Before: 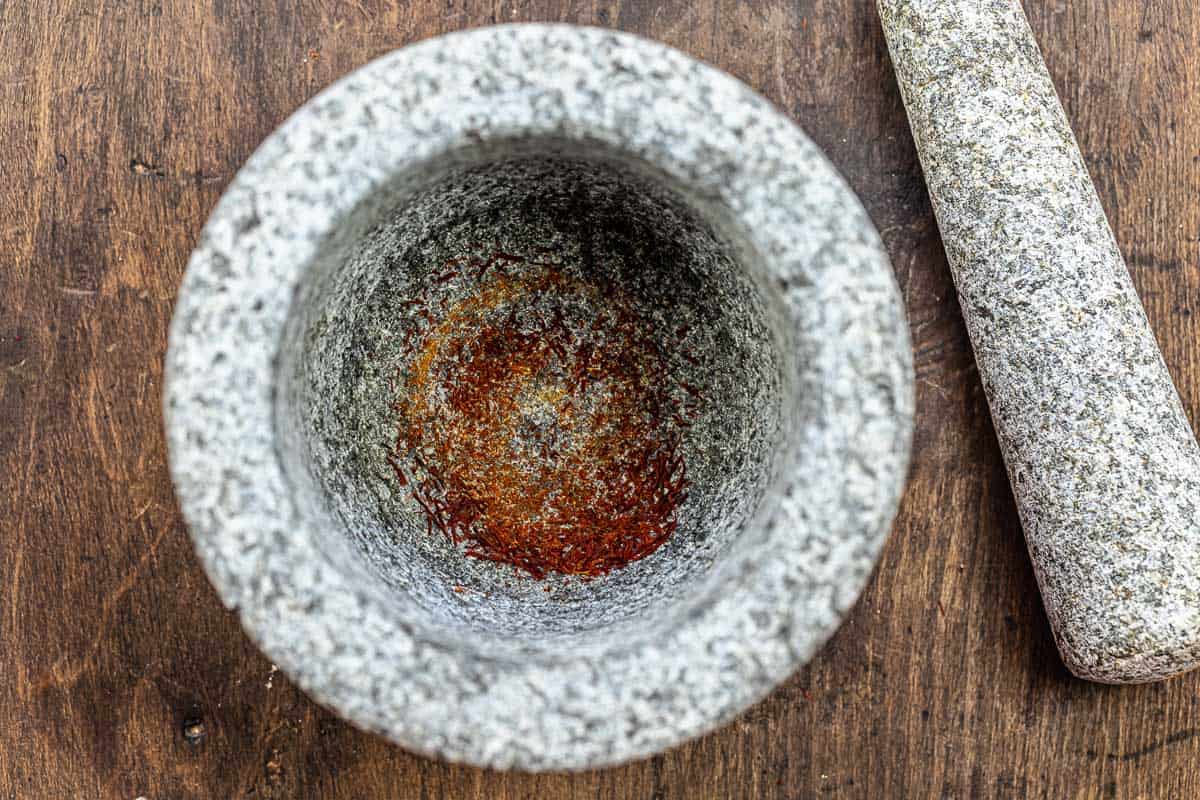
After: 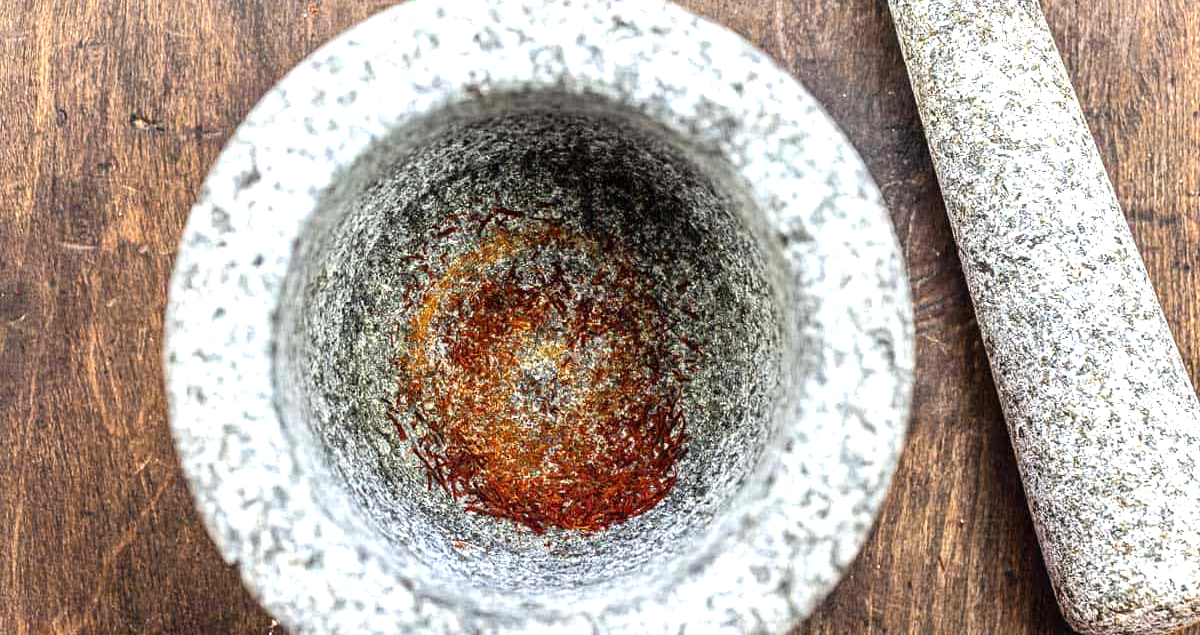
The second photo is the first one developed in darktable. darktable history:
exposure: black level correction 0, exposure 0.695 EV, compensate highlight preservation false
color correction: highlights a* 0.072, highlights b* -0.658
crop and rotate: top 5.668%, bottom 14.951%
